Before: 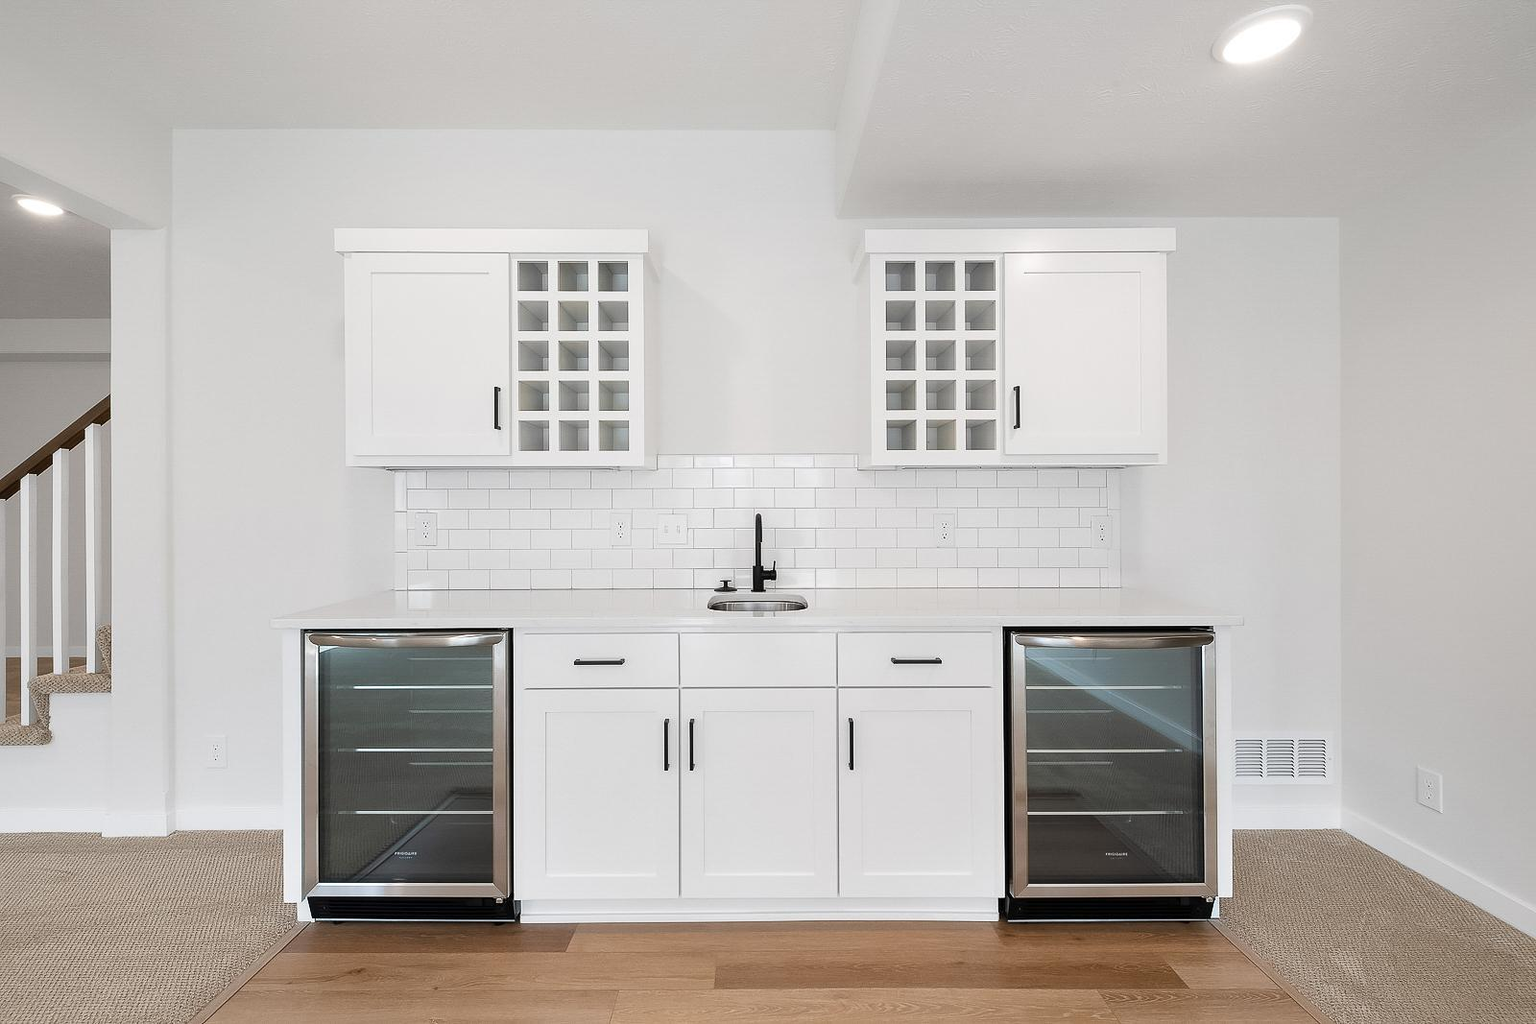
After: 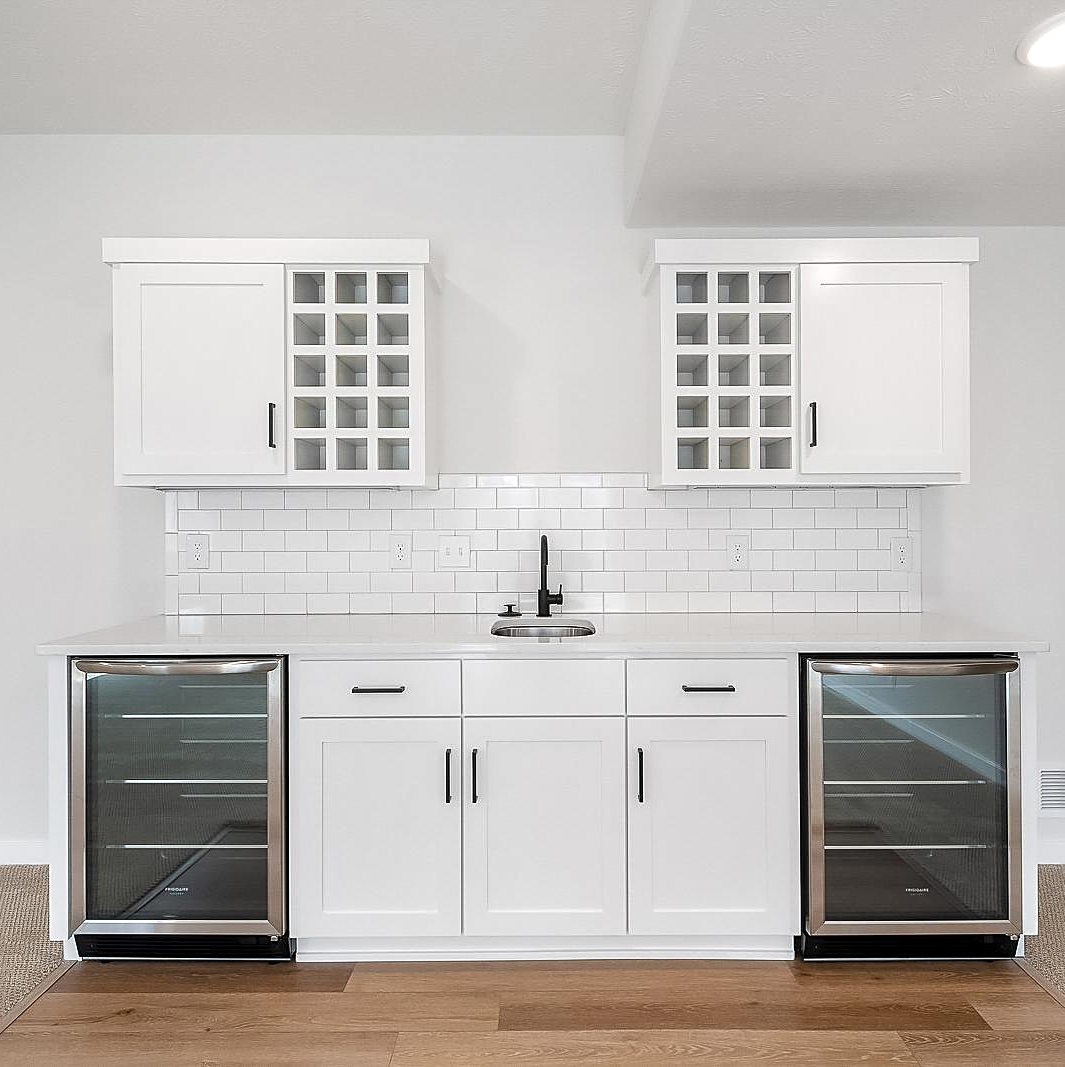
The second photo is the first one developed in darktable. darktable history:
local contrast: on, module defaults
sharpen: on, module defaults
crop and rotate: left 15.433%, right 17.963%
